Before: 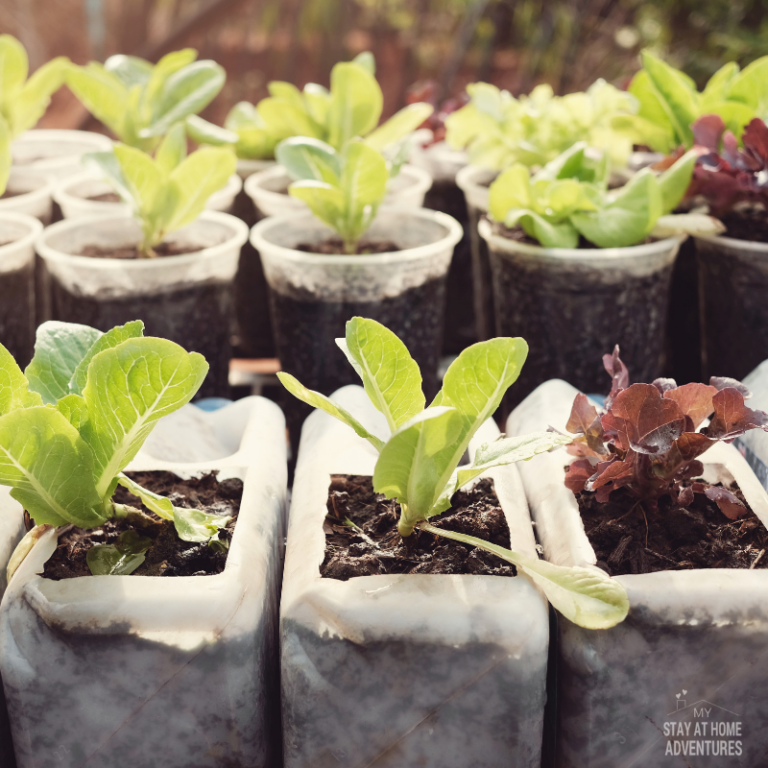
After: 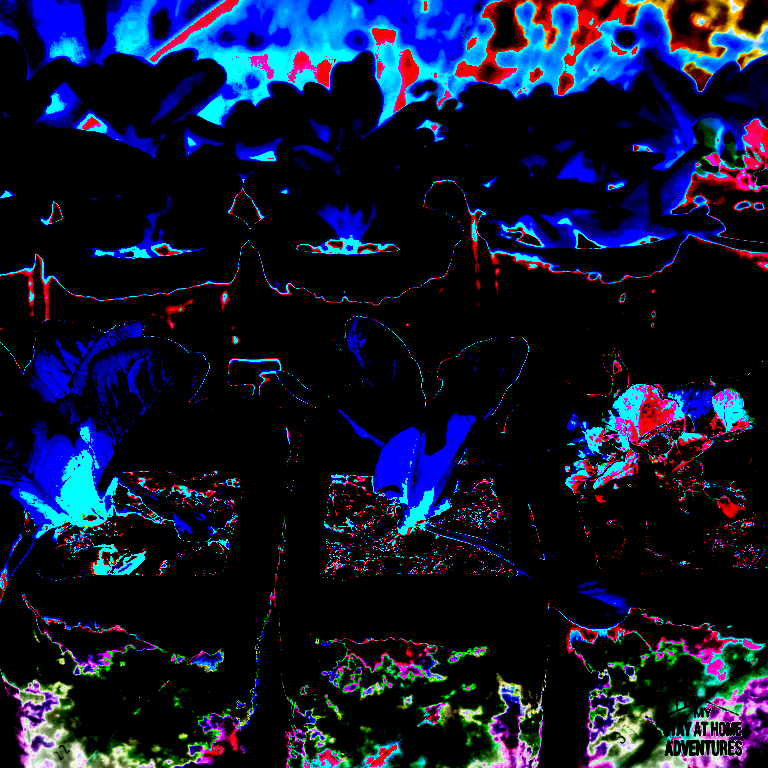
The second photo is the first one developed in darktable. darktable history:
shadows and highlights: shadows 12, white point adjustment 1.2, soften with gaussian
color balance rgb: linear chroma grading › highlights 100%, linear chroma grading › global chroma 23.41%, perceptual saturation grading › global saturation 35.38%, hue shift -10.68°, perceptual brilliance grading › highlights 47.25%, perceptual brilliance grading › mid-tones 22.2%, perceptual brilliance grading › shadows -5.93%
exposure: exposure 2.25 EV, compensate highlight preservation false
